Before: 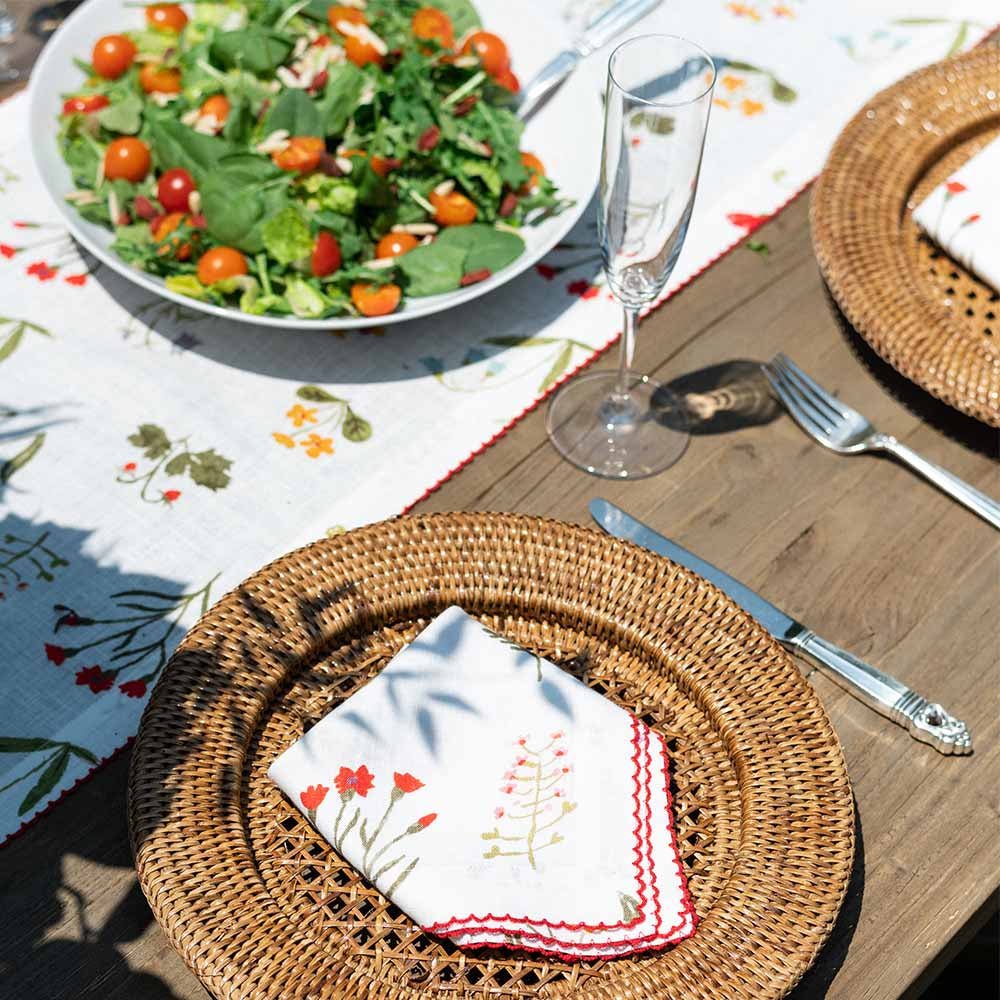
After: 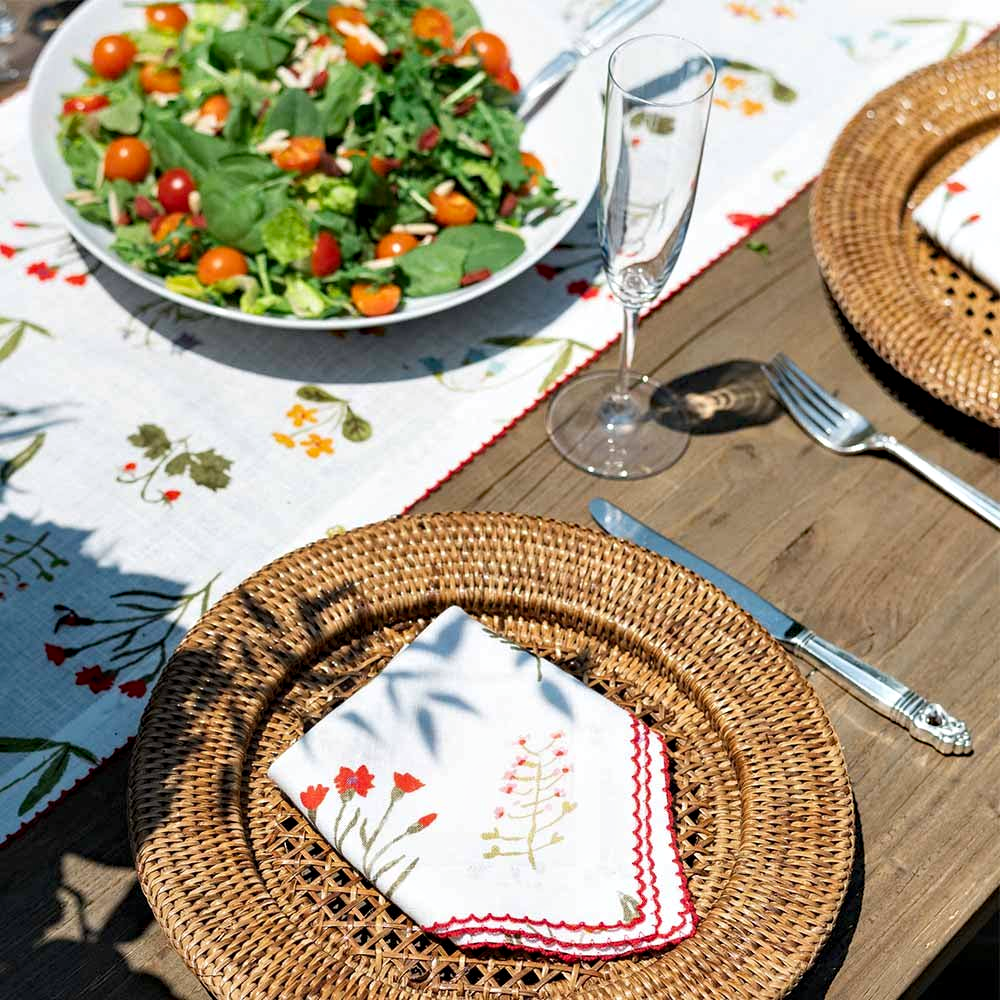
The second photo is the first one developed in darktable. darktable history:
contrast equalizer: y [[0.6 ×6], [0.55 ×6], [0 ×6], [0 ×6], [0 ×6]], mix 0.182
haze removal: adaptive false
